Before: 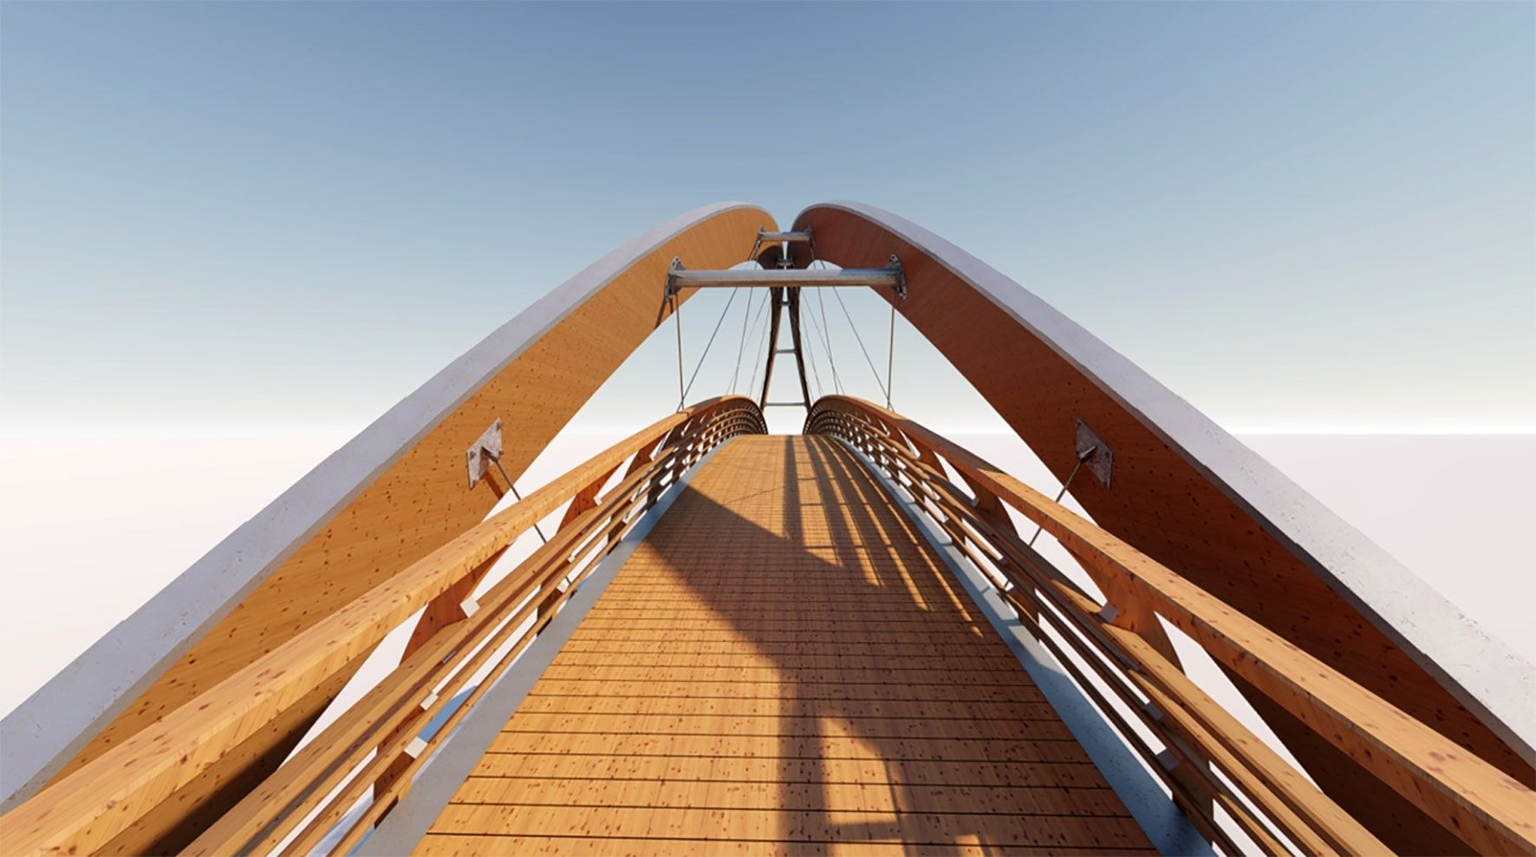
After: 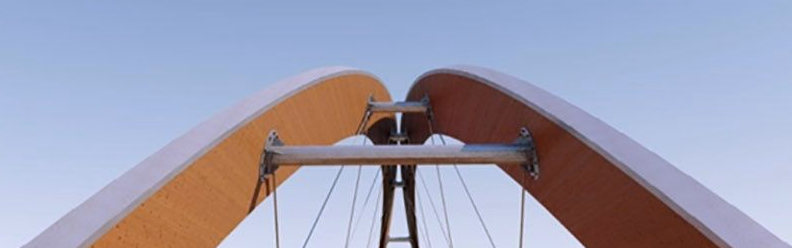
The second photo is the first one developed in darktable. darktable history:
crop: left 28.64%, top 16.832%, right 26.637%, bottom 58.055%
white balance: red 1.004, blue 1.096
